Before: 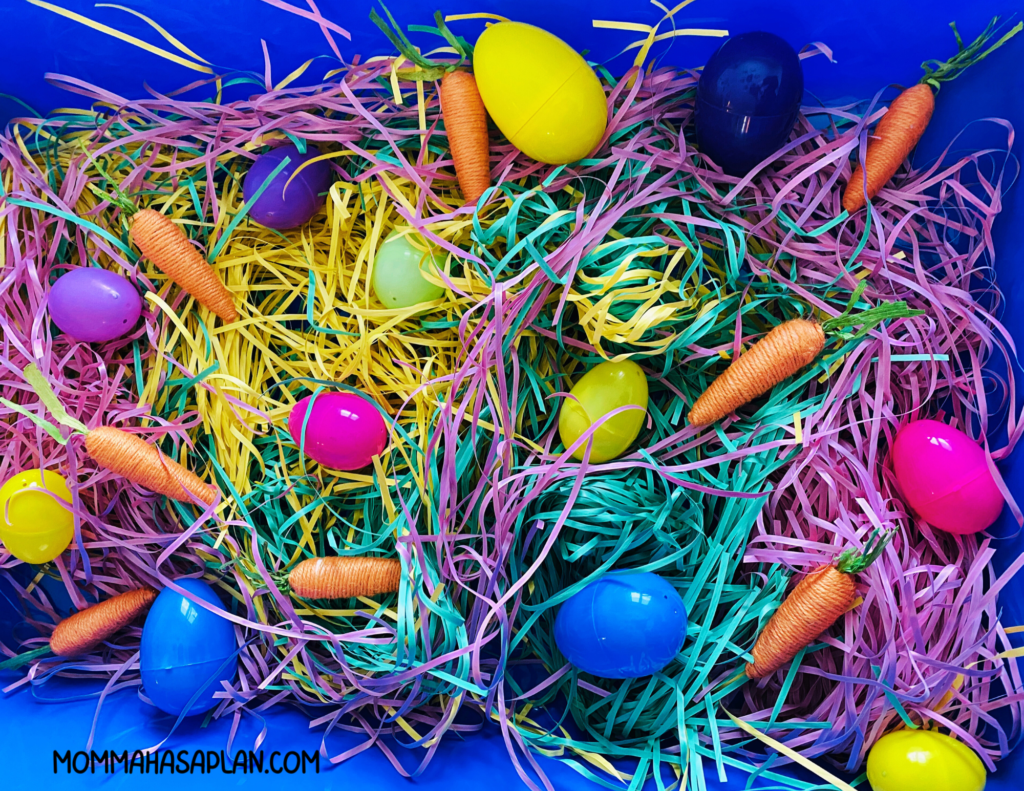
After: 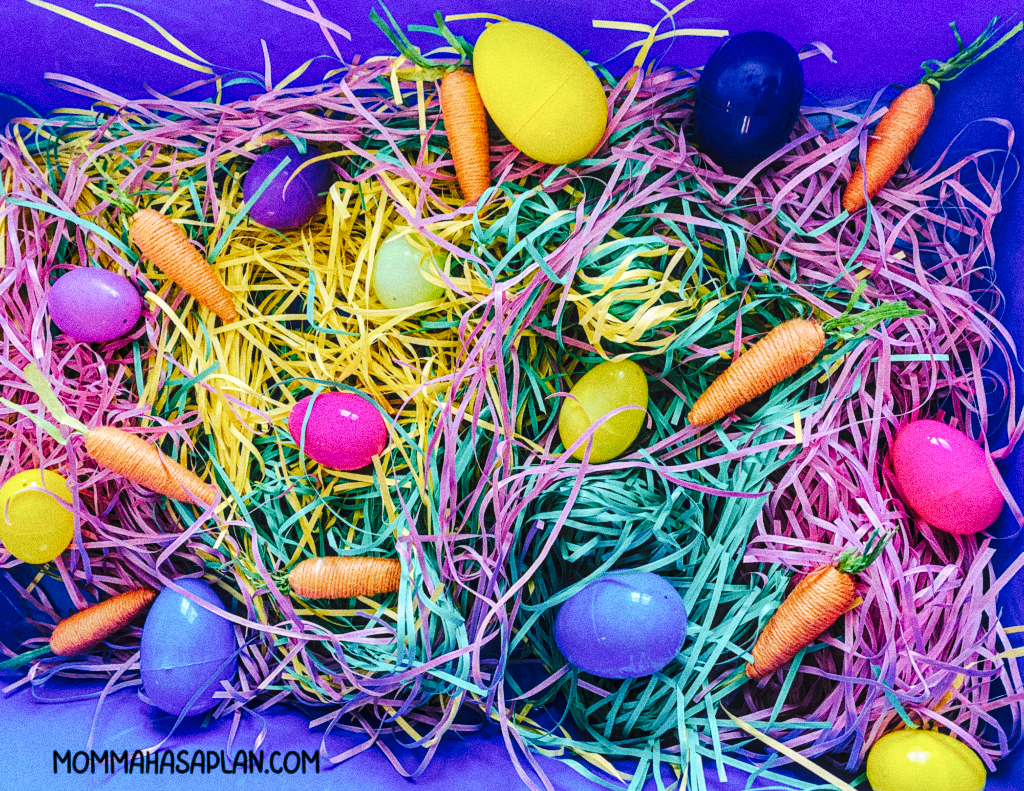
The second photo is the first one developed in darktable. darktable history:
grain: coarseness 0.09 ISO, strength 40%
local contrast: on, module defaults
tone curve: curves: ch0 [(0, 0) (0.003, 0.039) (0.011, 0.041) (0.025, 0.048) (0.044, 0.065) (0.069, 0.084) (0.1, 0.104) (0.136, 0.137) (0.177, 0.19) (0.224, 0.245) (0.277, 0.32) (0.335, 0.409) (0.399, 0.496) (0.468, 0.58) (0.543, 0.656) (0.623, 0.733) (0.709, 0.796) (0.801, 0.852) (0.898, 0.93) (1, 1)], preserve colors none
